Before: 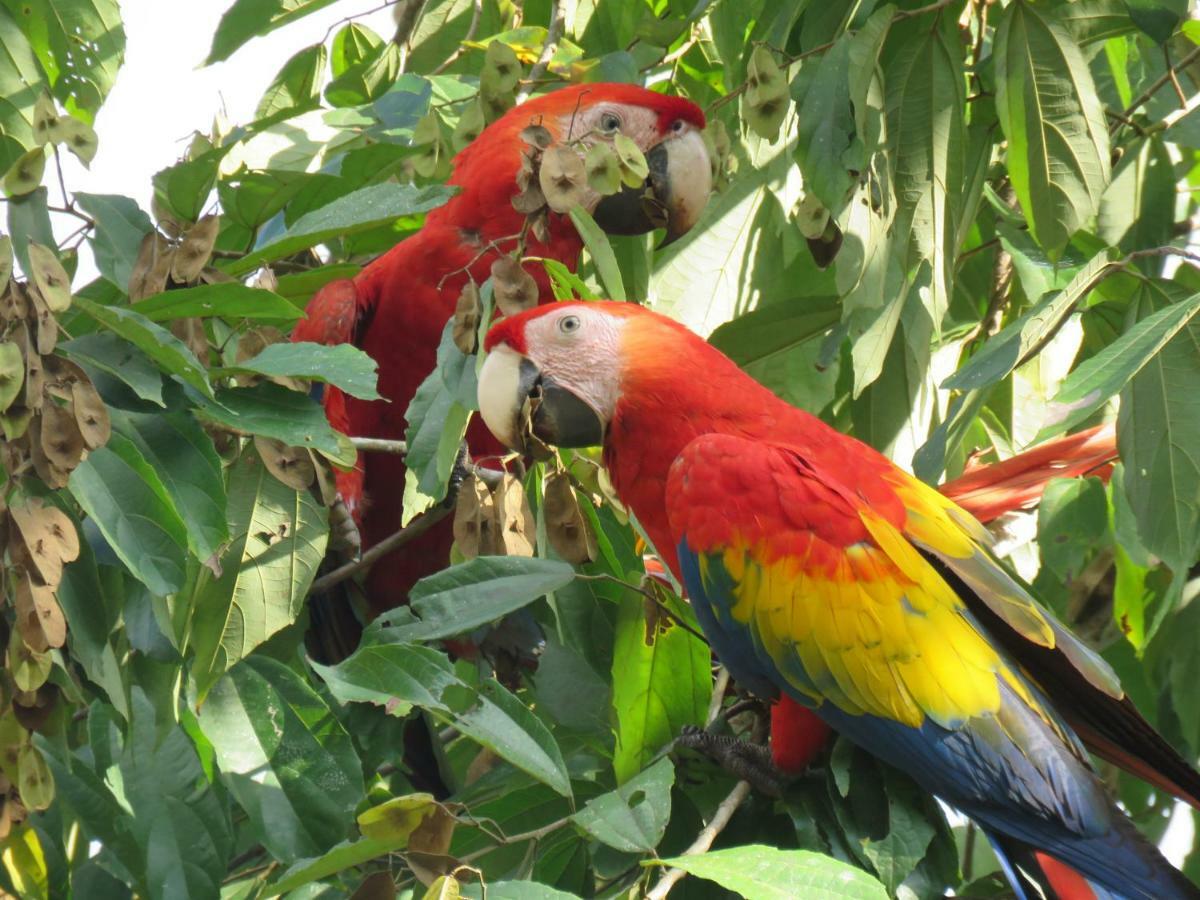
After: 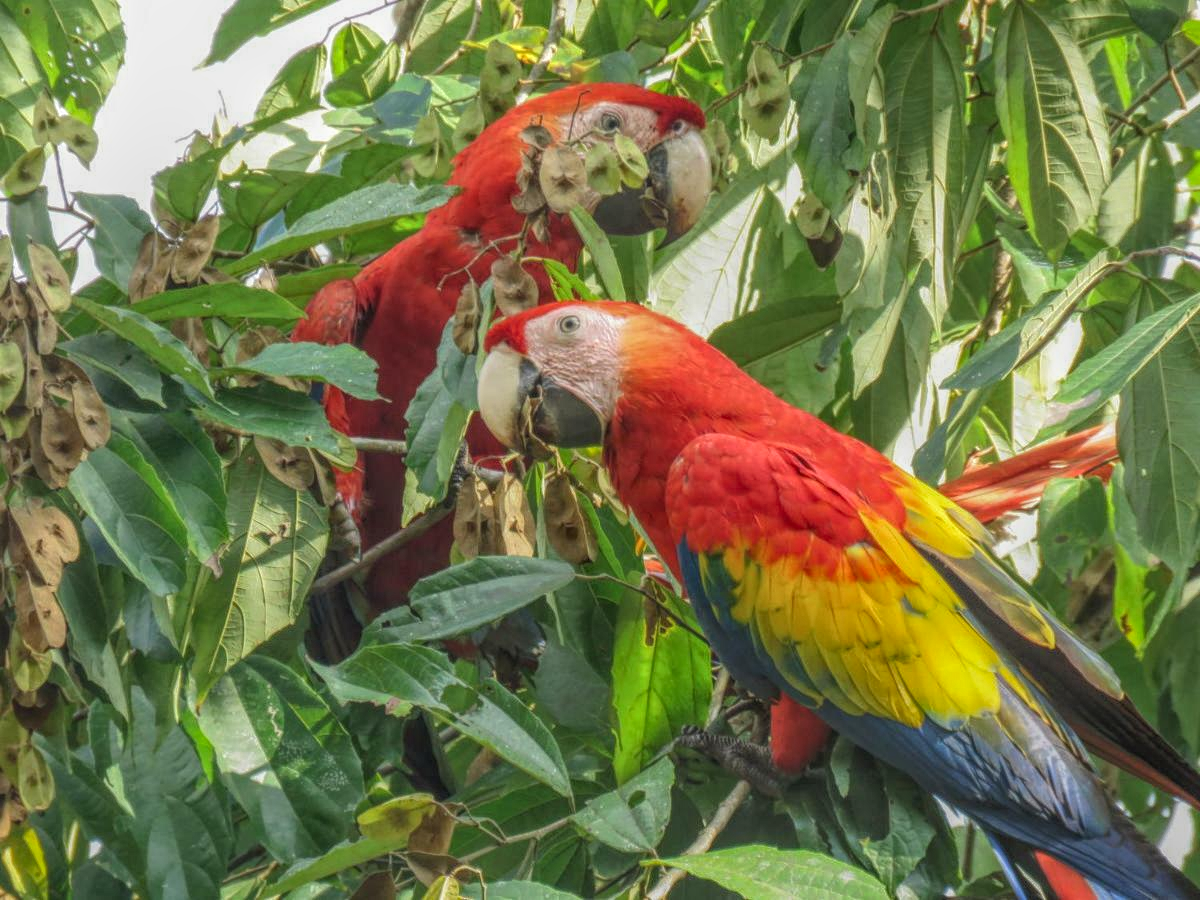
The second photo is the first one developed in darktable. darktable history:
local contrast: highlights 20%, shadows 25%, detail 199%, midtone range 0.2
